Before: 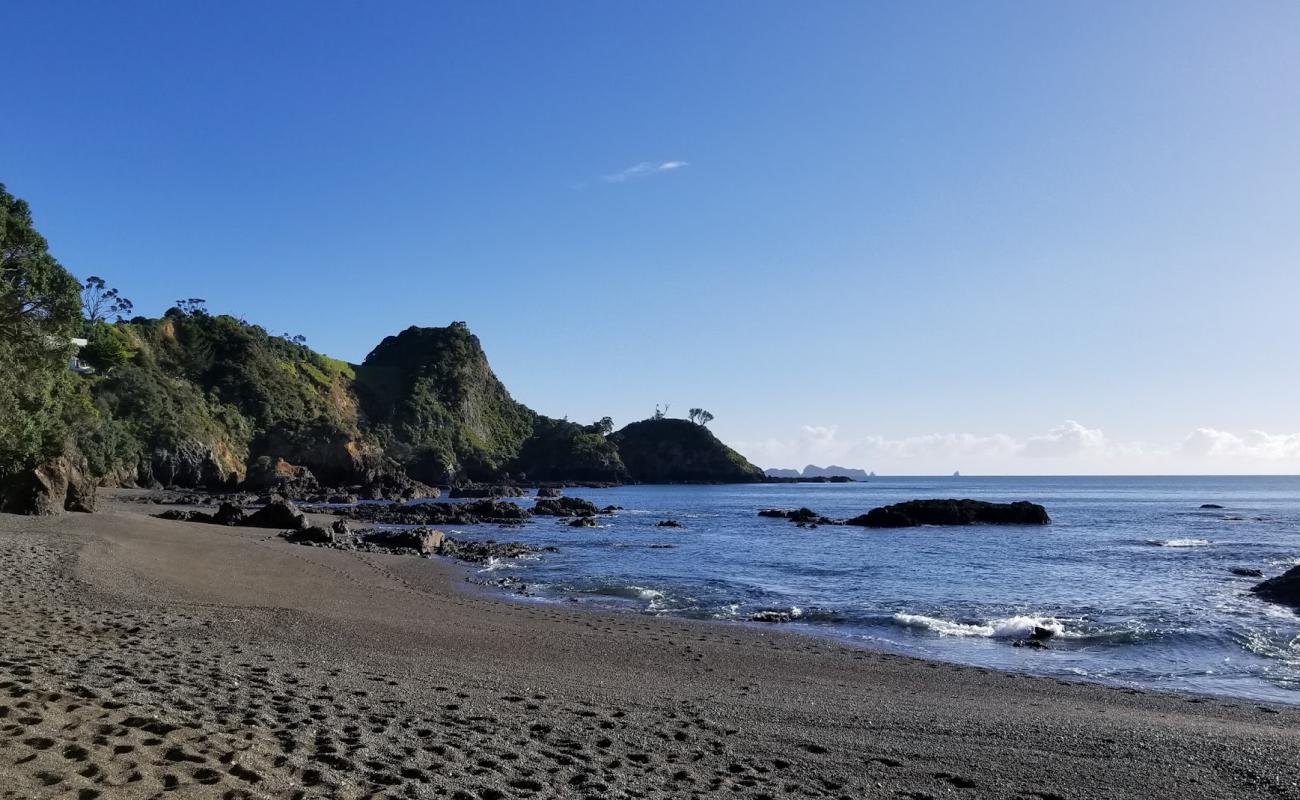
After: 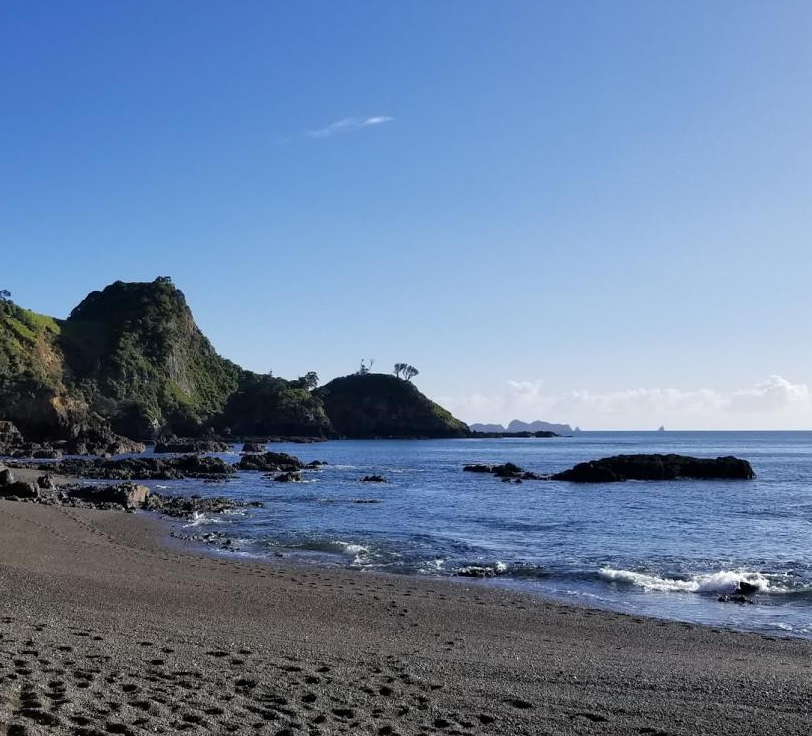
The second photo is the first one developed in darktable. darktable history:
crop and rotate: left 22.761%, top 5.64%, right 14.745%, bottom 2.25%
